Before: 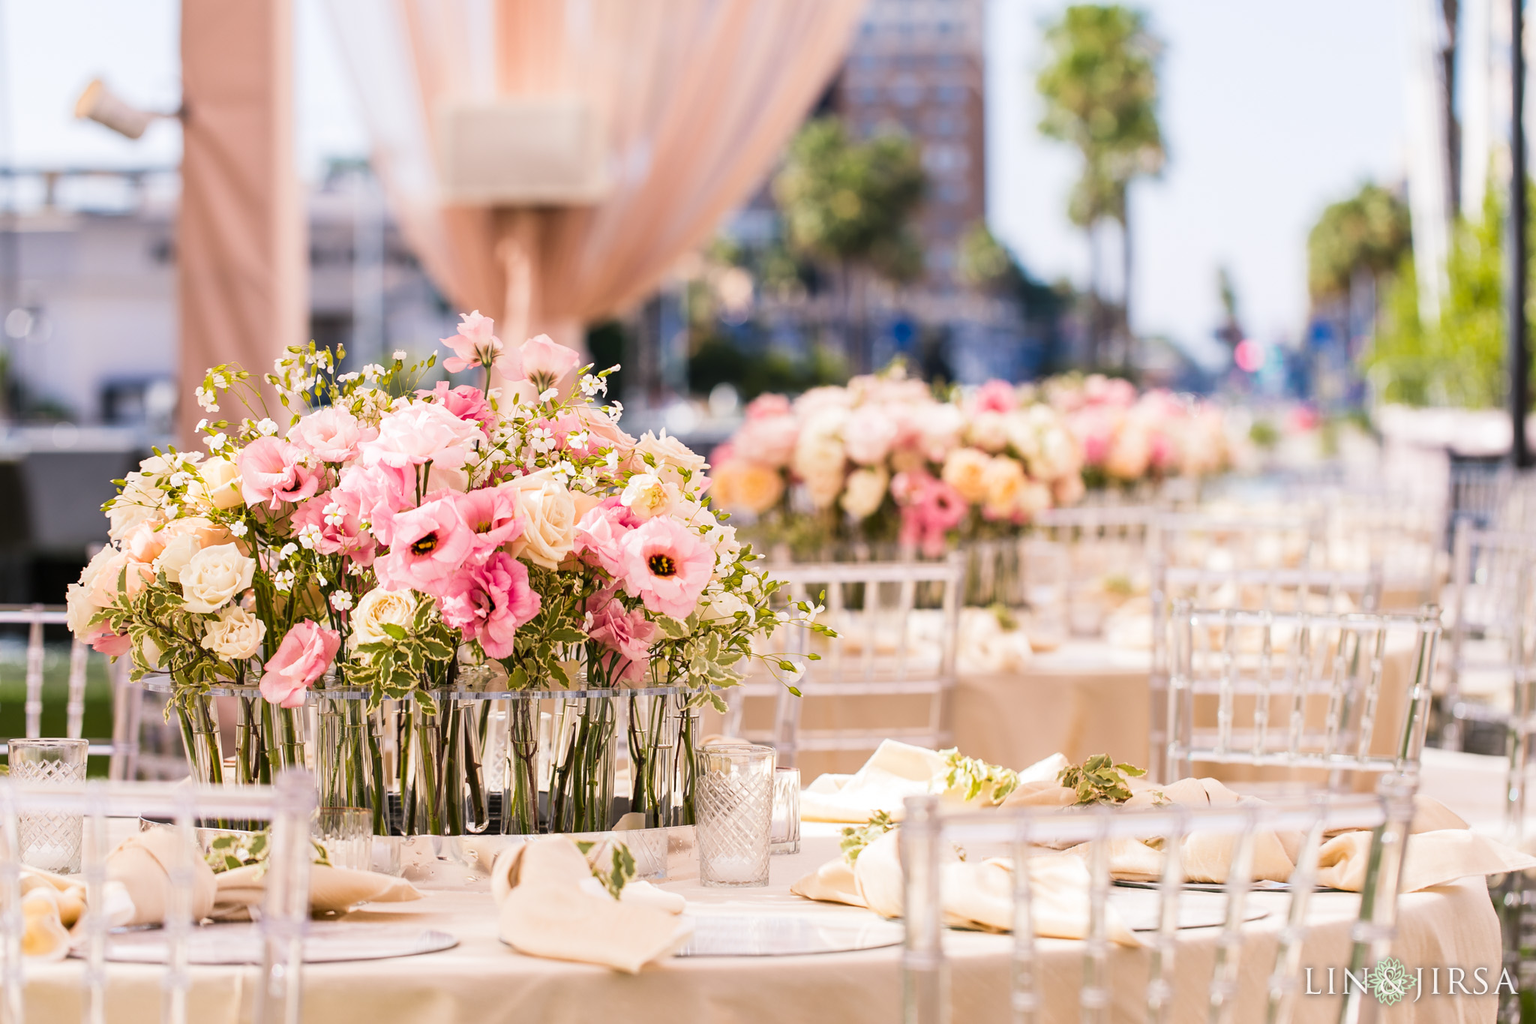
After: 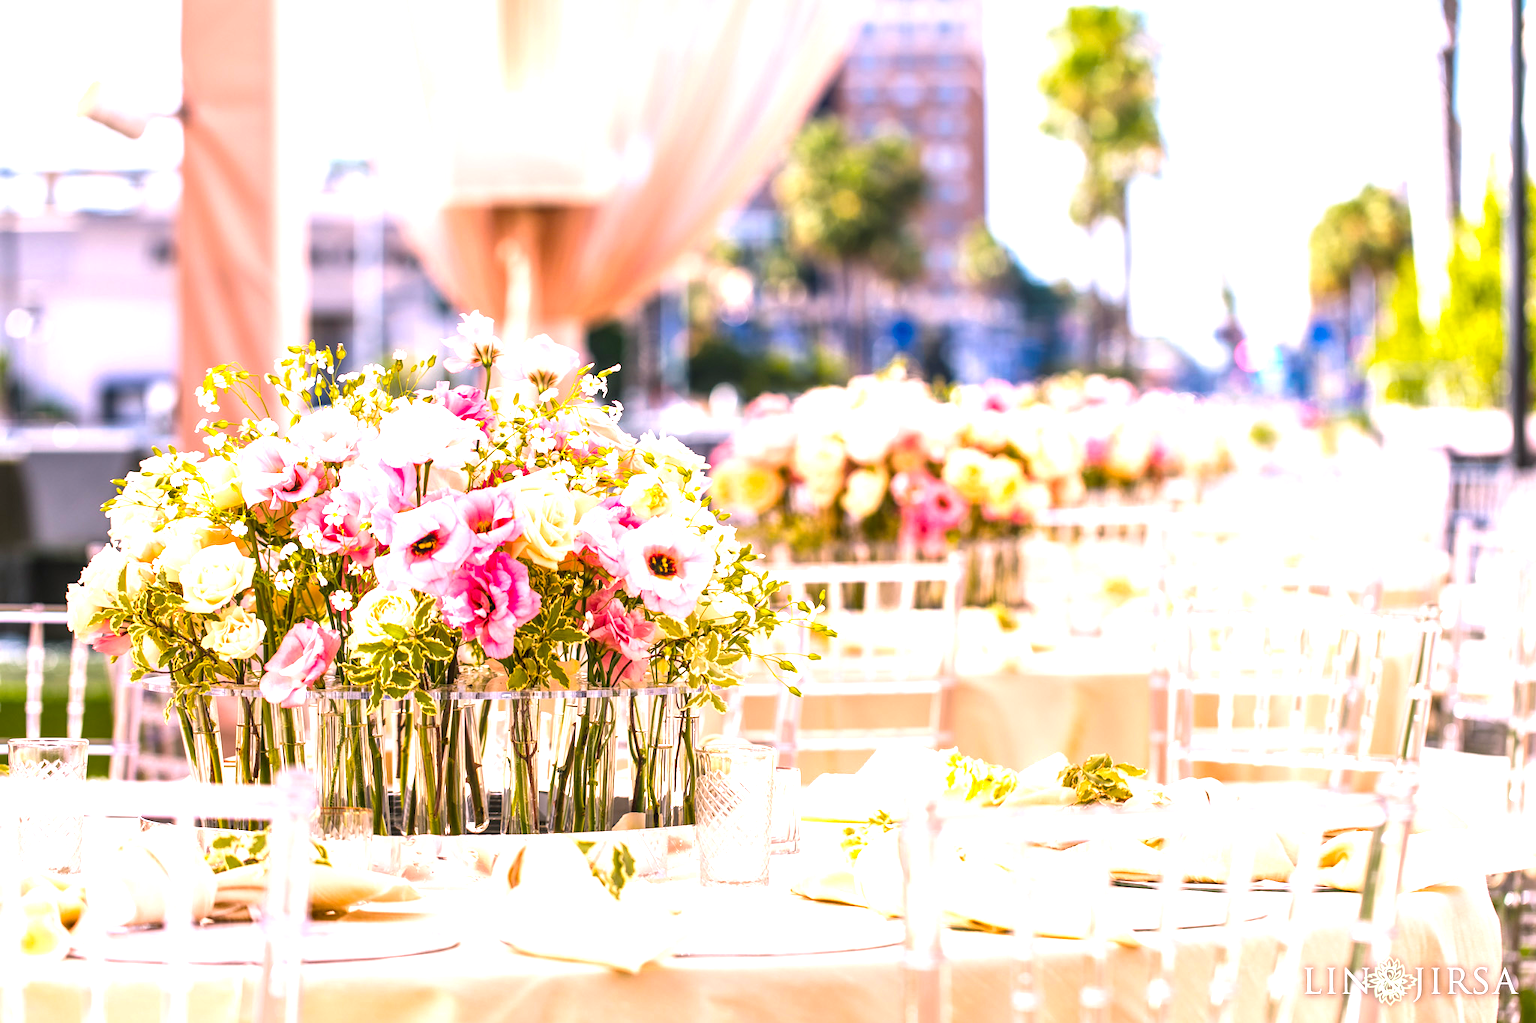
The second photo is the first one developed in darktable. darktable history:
exposure: black level correction 0, exposure 1.001 EV, compensate highlight preservation false
color balance rgb: highlights gain › chroma 1.475%, highlights gain › hue 311.56°, linear chroma grading › global chroma 0.312%, perceptual saturation grading › global saturation 31.018%, global vibrance 10.003%
local contrast: on, module defaults
